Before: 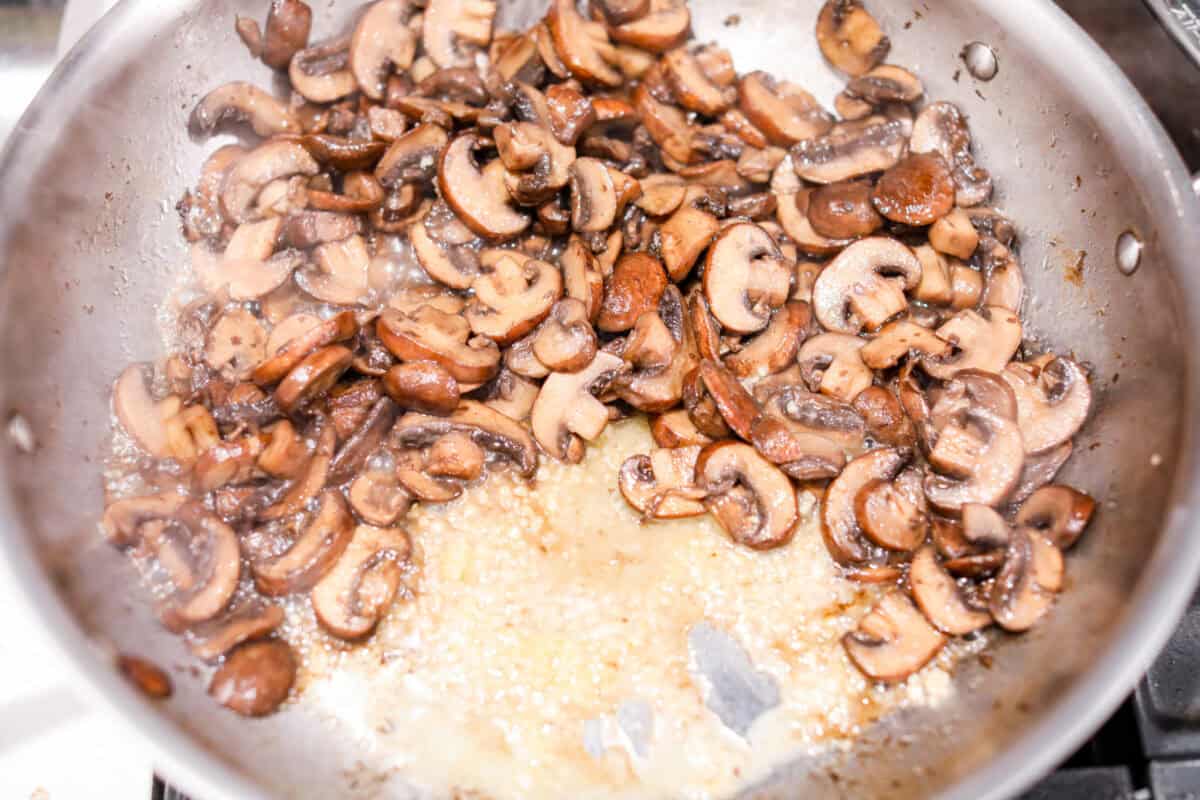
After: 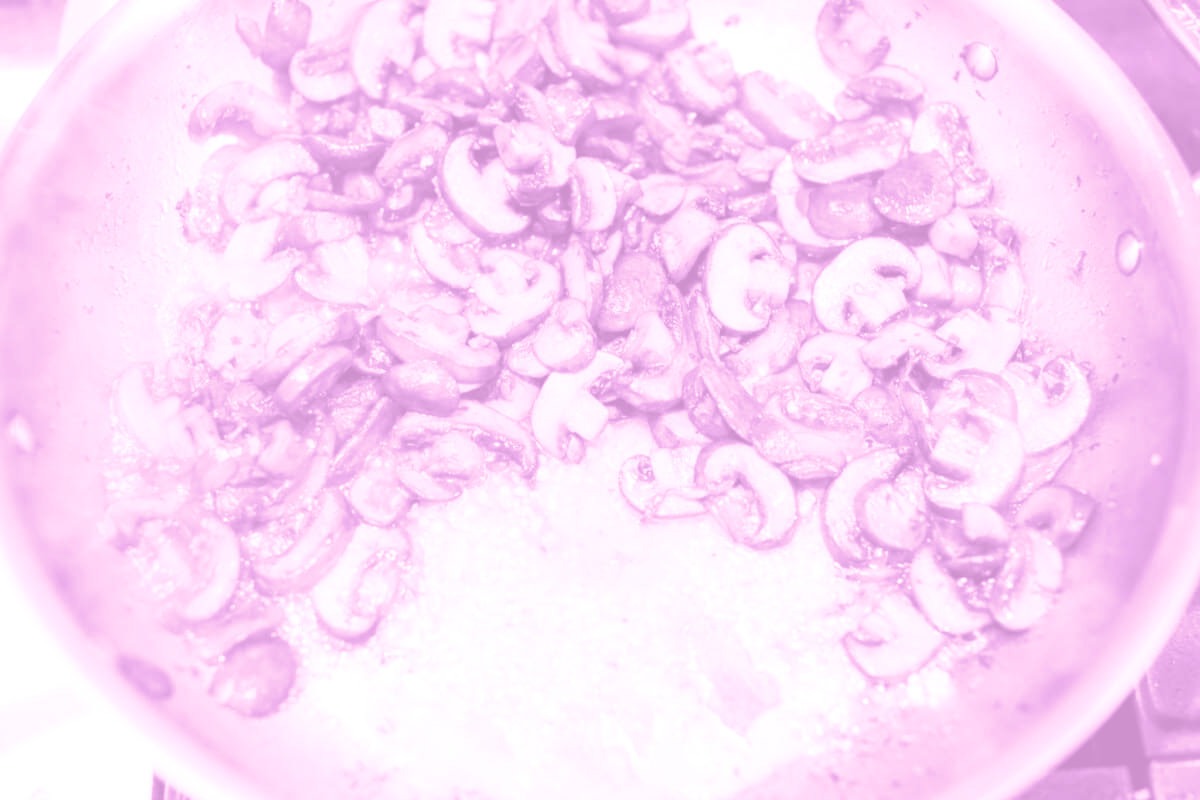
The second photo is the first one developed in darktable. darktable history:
colorize: hue 331.2°, saturation 69%, source mix 30.28%, lightness 69.02%, version 1
split-toning: shadows › hue 186.43°, highlights › hue 49.29°, compress 30.29%
